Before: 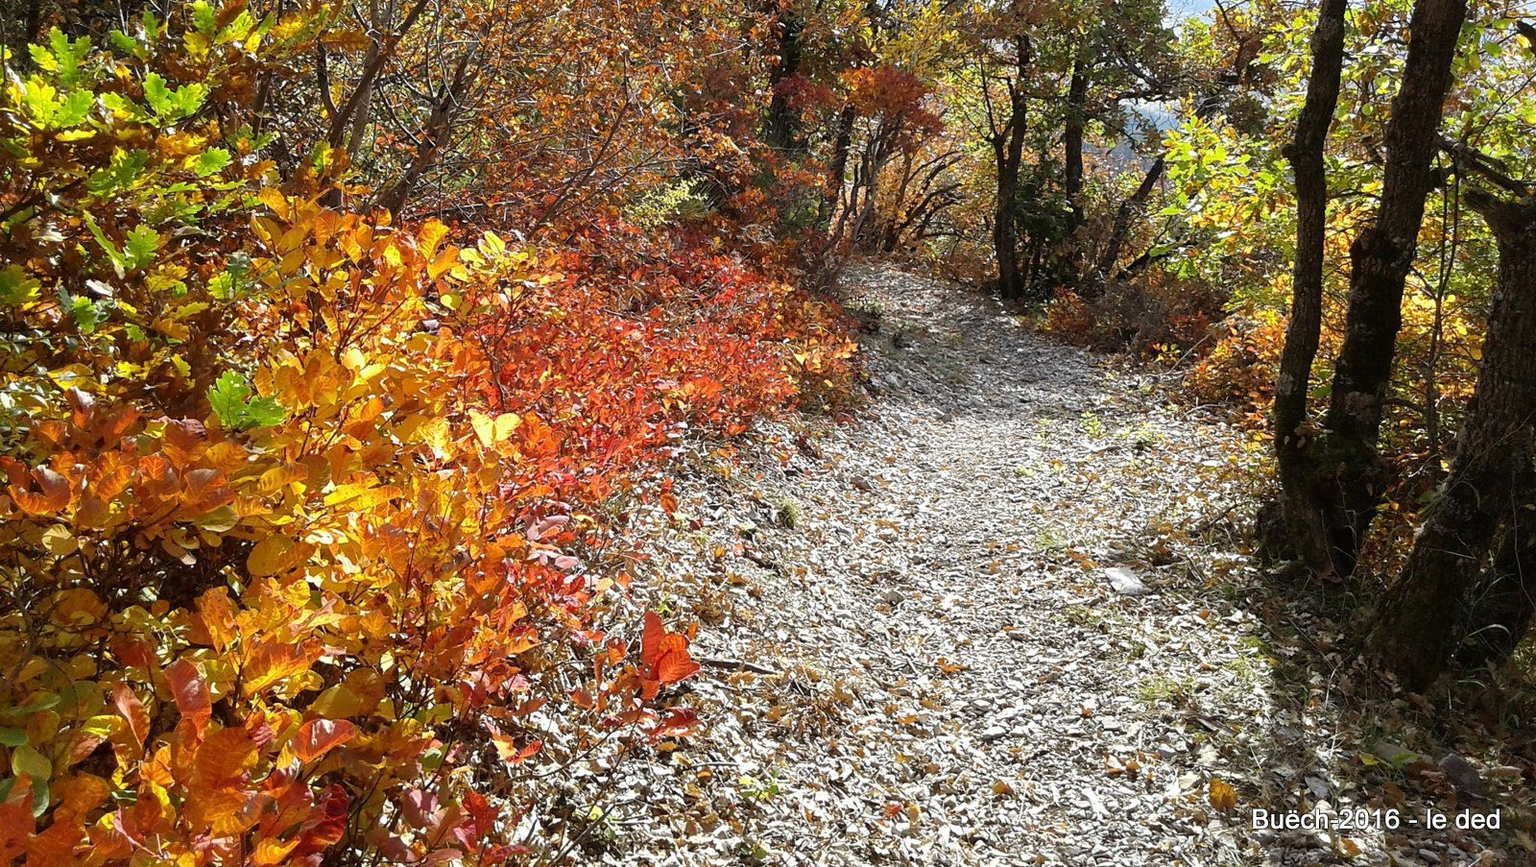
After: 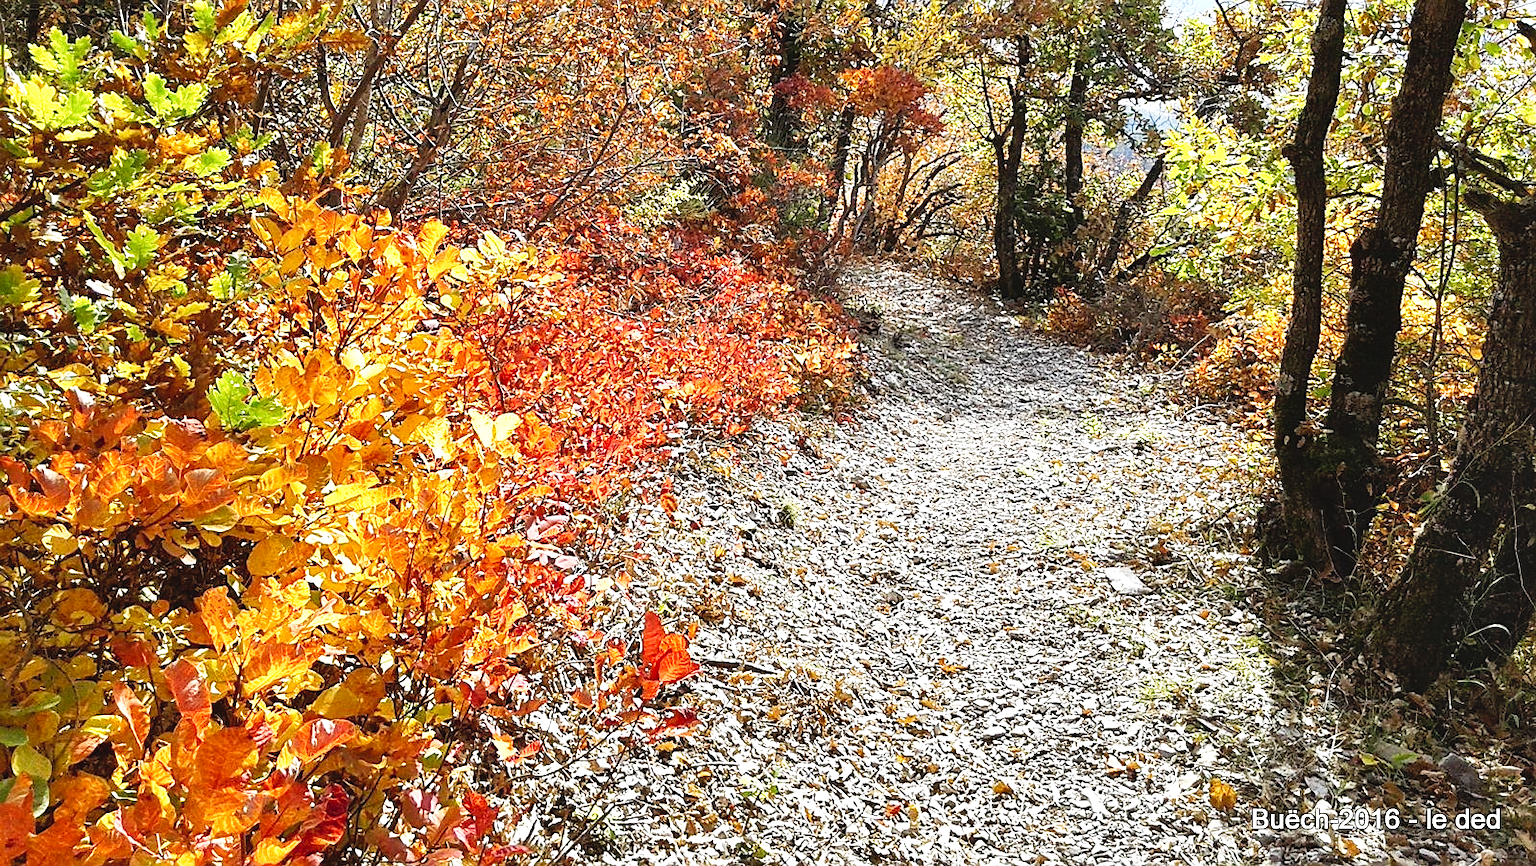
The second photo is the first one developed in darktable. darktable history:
exposure: exposure 0.77 EV, compensate highlight preservation false
sharpen: on, module defaults
tone curve: curves: ch0 [(0, 0.039) (0.104, 0.094) (0.285, 0.301) (0.689, 0.764) (0.89, 0.926) (0.994, 0.971)]; ch1 [(0, 0) (0.337, 0.249) (0.437, 0.411) (0.485, 0.487) (0.515, 0.514) (0.566, 0.563) (0.641, 0.655) (1, 1)]; ch2 [(0, 0) (0.314, 0.301) (0.421, 0.411) (0.502, 0.505) (0.528, 0.54) (0.557, 0.555) (0.612, 0.583) (0.722, 0.67) (1, 1)], preserve colors none
shadows and highlights: soften with gaussian
